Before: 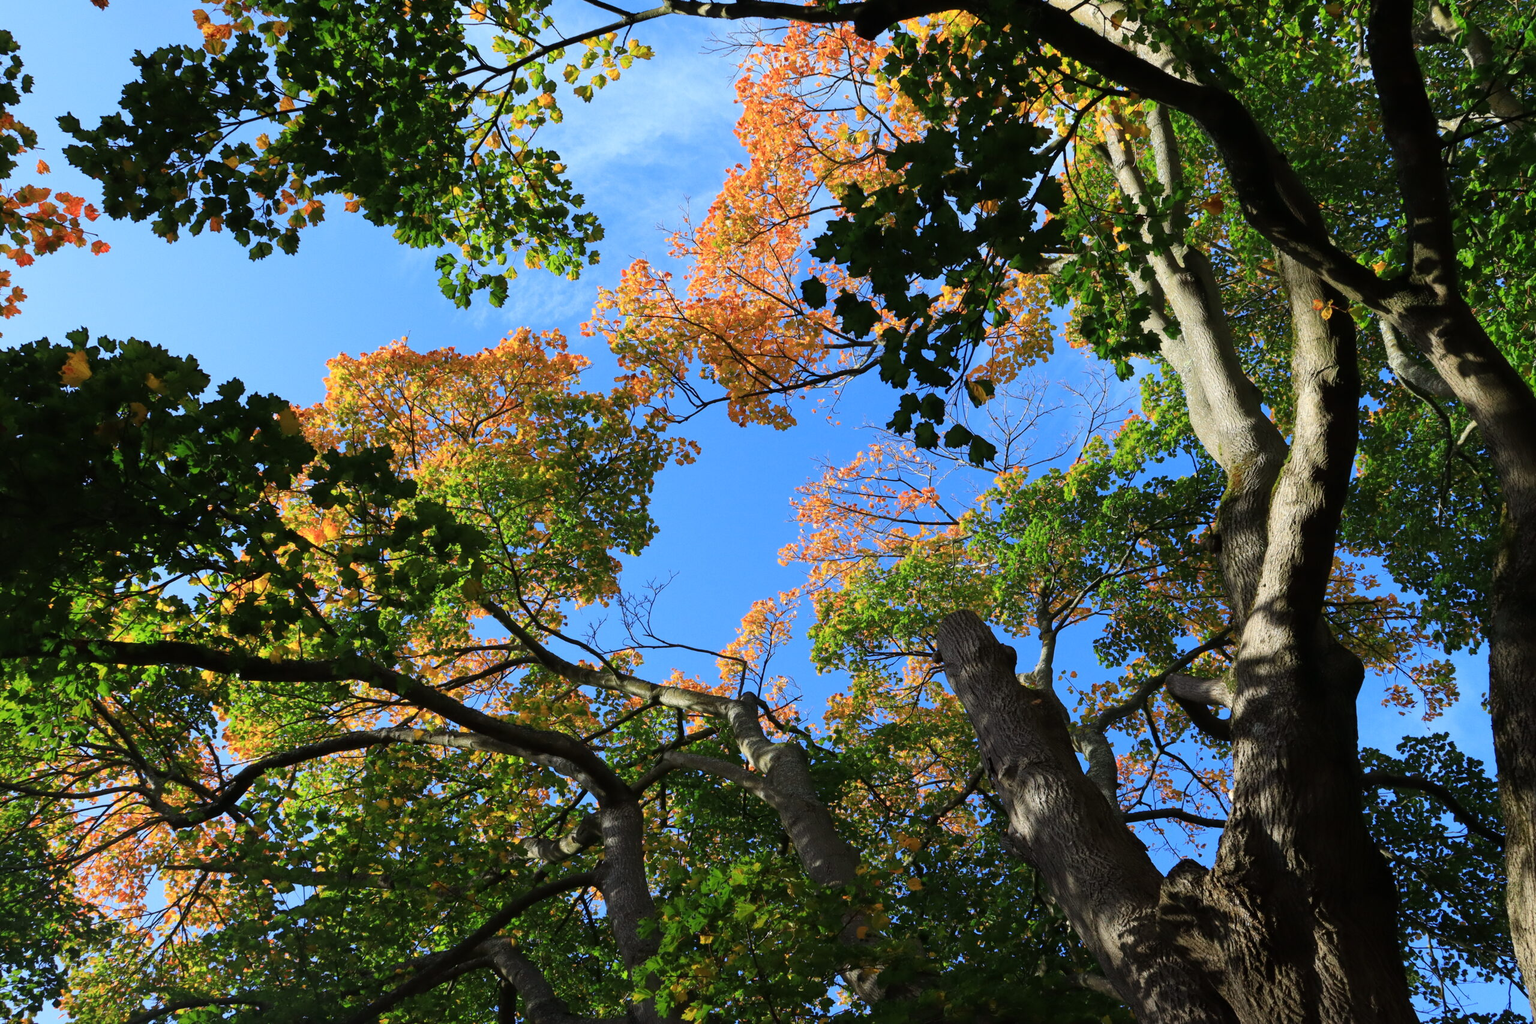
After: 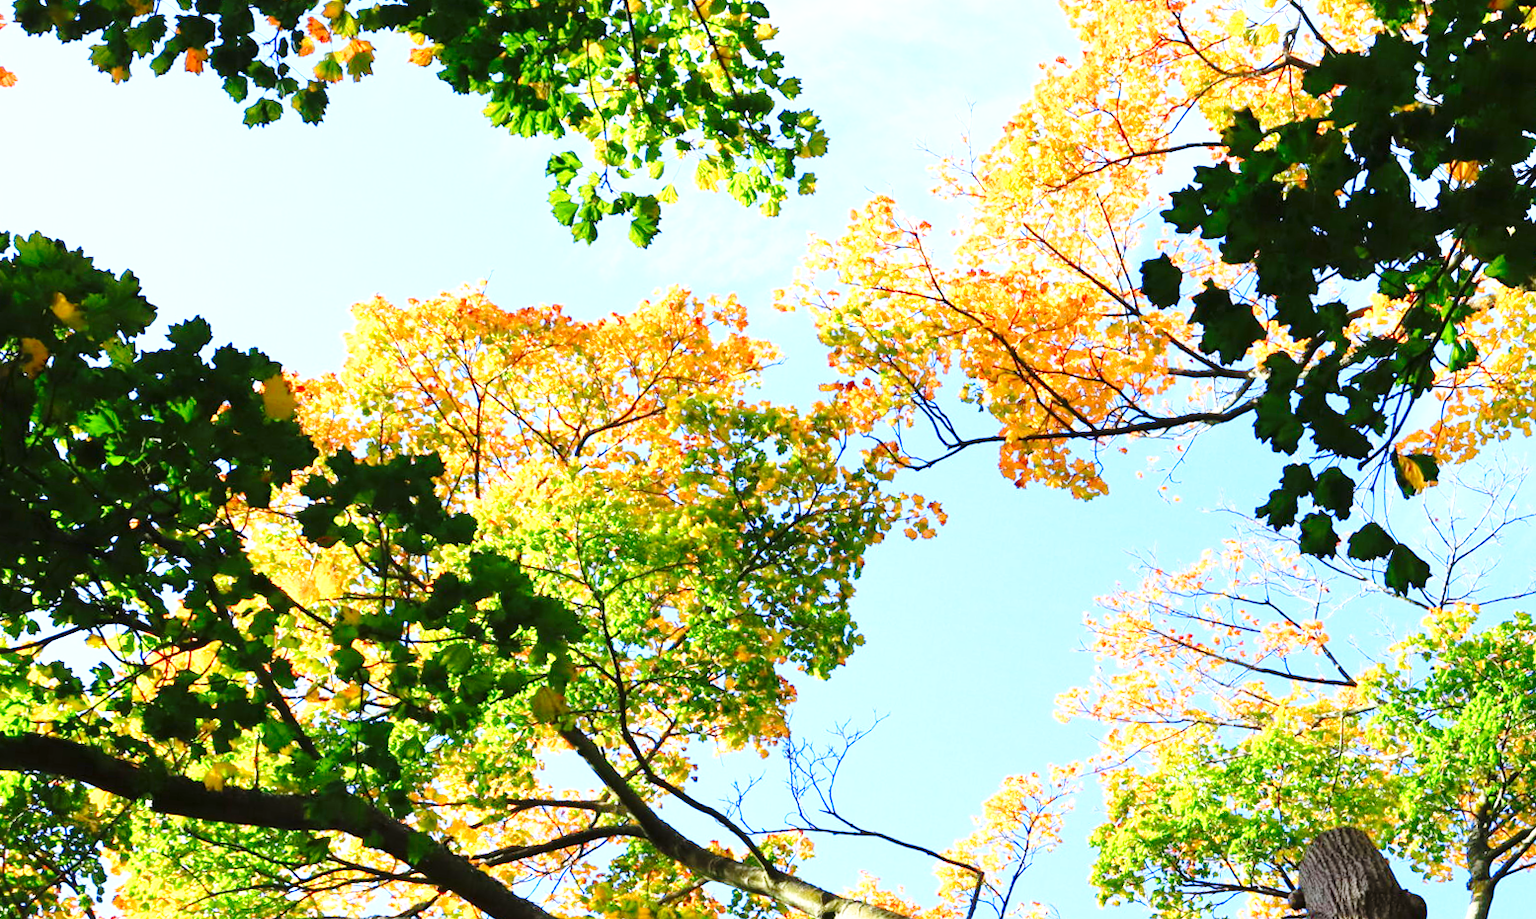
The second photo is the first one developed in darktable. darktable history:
color correction: highlights b* 0.04, saturation 1.26
exposure: exposure 1.163 EV, compensate highlight preservation false
crop and rotate: angle -6.3°, left 2.115%, top 6.638%, right 27.506%, bottom 30.161%
base curve: curves: ch0 [(0, 0) (0.028, 0.03) (0.121, 0.232) (0.46, 0.748) (0.859, 0.968) (1, 1)], preserve colors none
